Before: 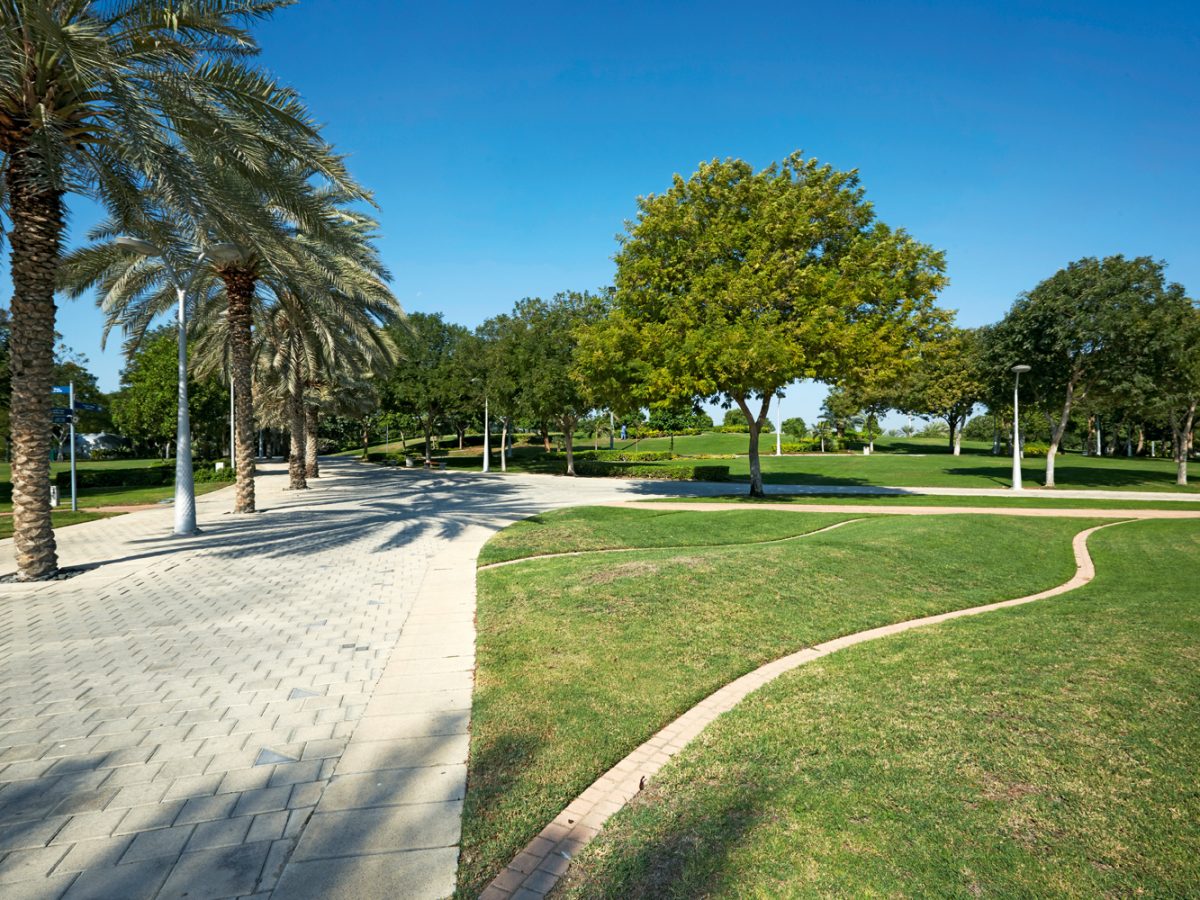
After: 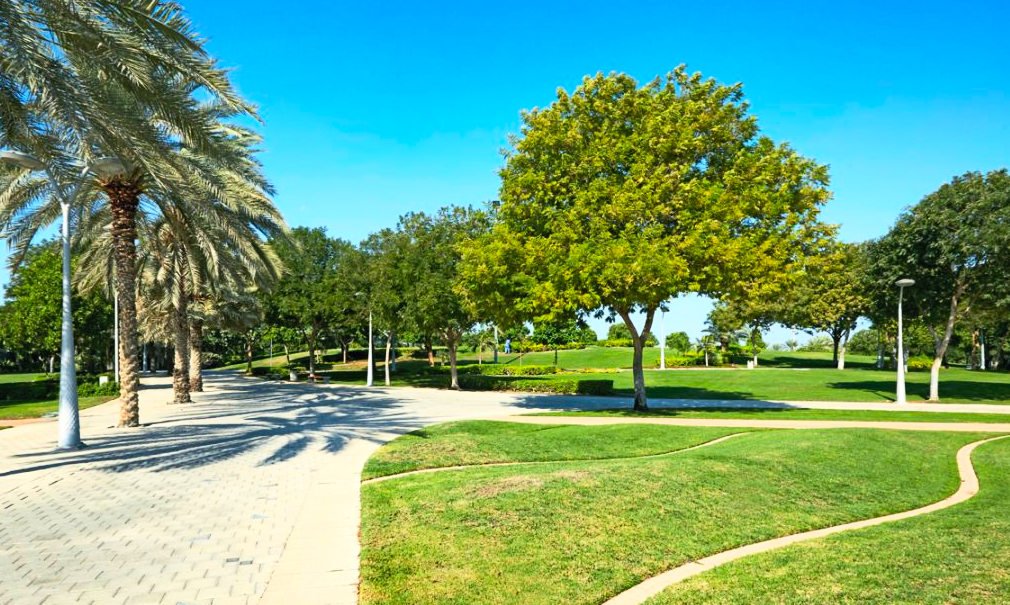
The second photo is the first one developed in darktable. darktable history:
crop and rotate: left 9.716%, top 9.62%, right 6.084%, bottom 23.069%
shadows and highlights: low approximation 0.01, soften with gaussian
contrast brightness saturation: contrast 0.244, brightness 0.268, saturation 0.385
